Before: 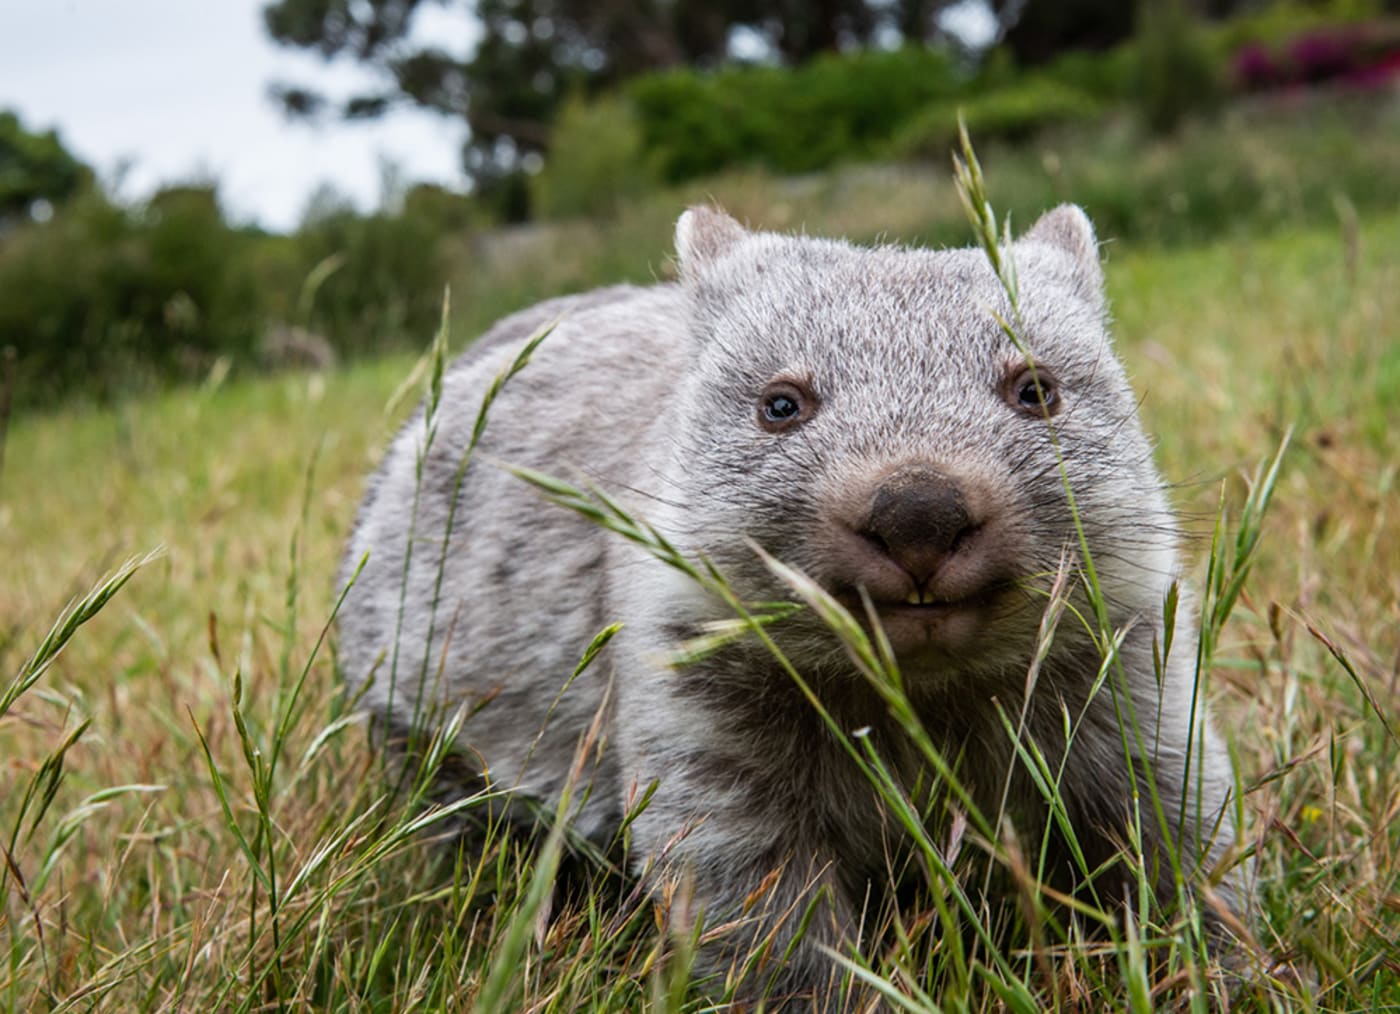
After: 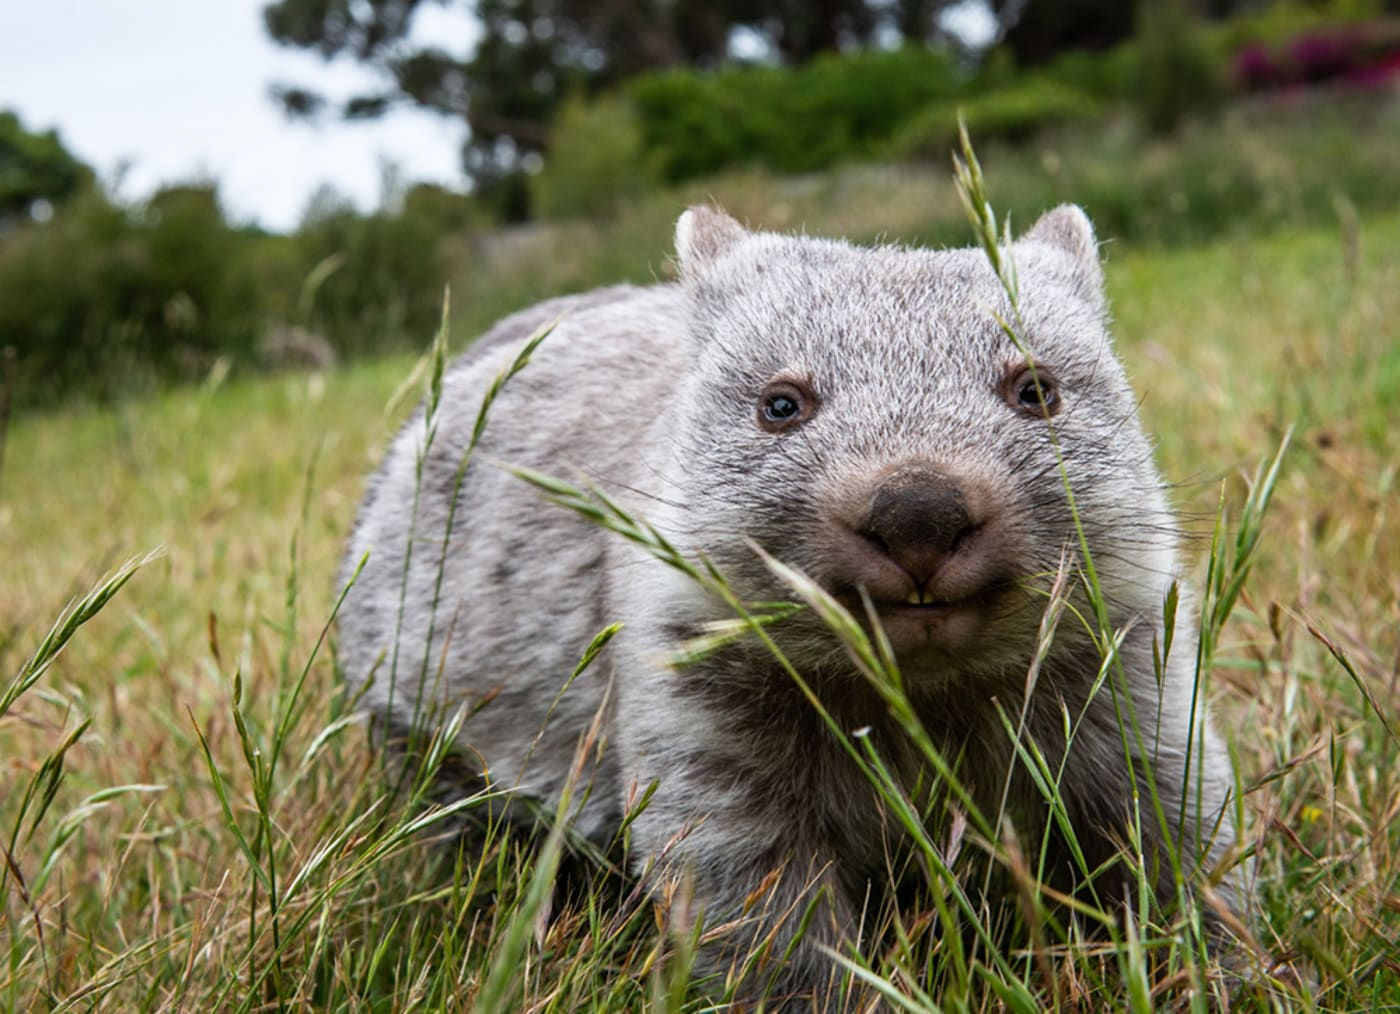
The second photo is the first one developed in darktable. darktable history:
shadows and highlights: shadows 0, highlights 40
